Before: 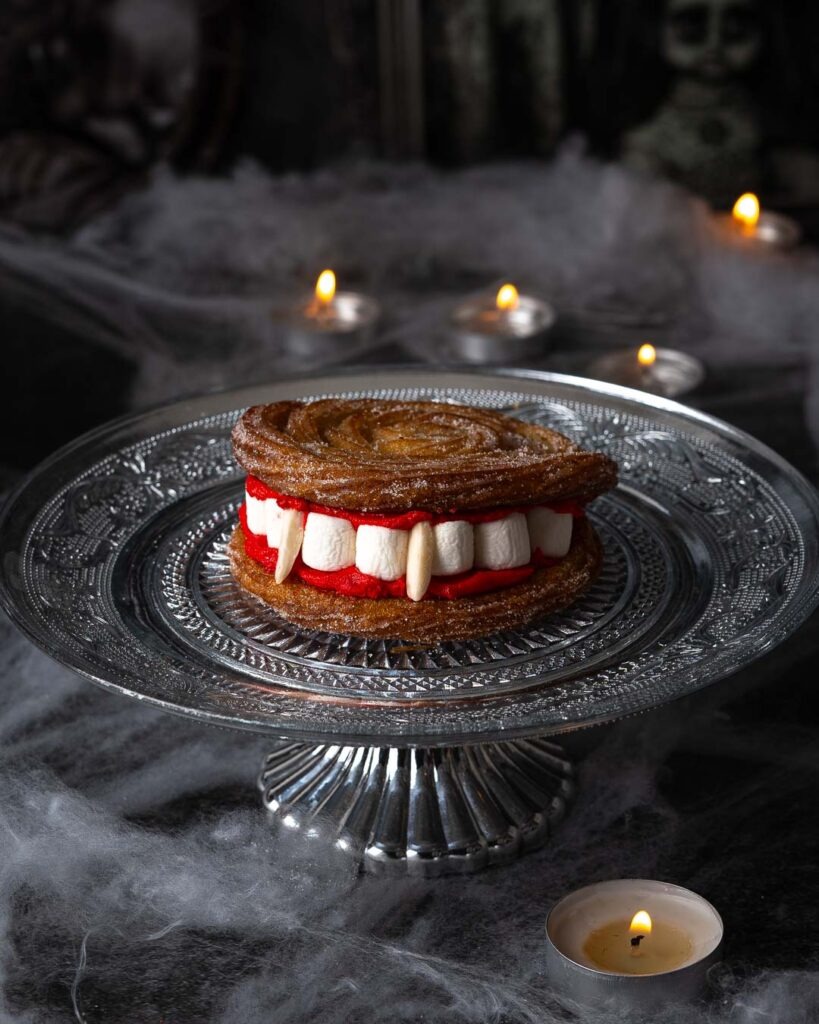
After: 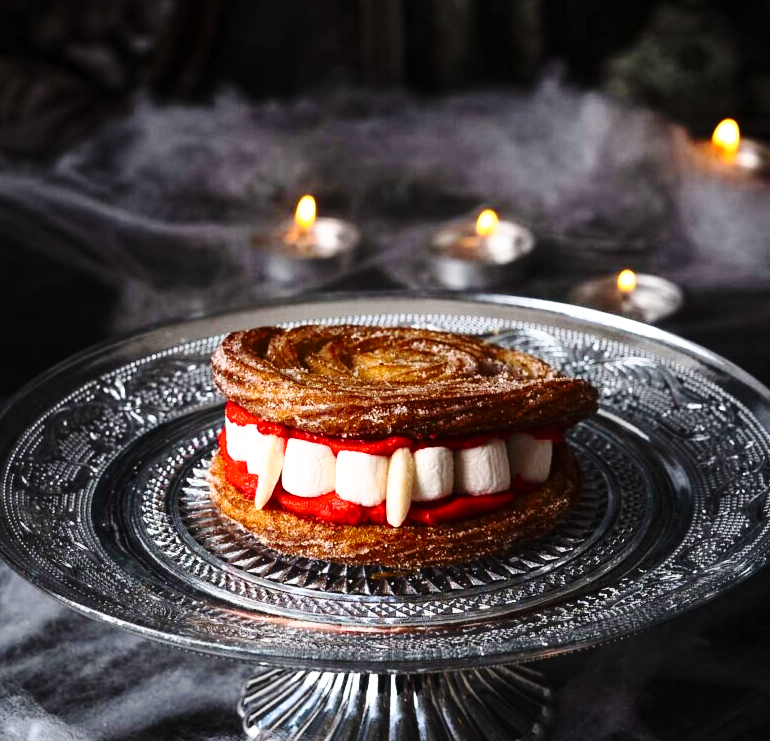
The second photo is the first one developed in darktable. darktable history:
crop: left 2.522%, top 7.269%, right 3.364%, bottom 20.327%
exposure: compensate highlight preservation false
contrast brightness saturation: contrast 0.238, brightness 0.088
base curve: curves: ch0 [(0, 0) (0.028, 0.03) (0.121, 0.232) (0.46, 0.748) (0.859, 0.968) (1, 1)], exposure shift 0.01, preserve colors none
